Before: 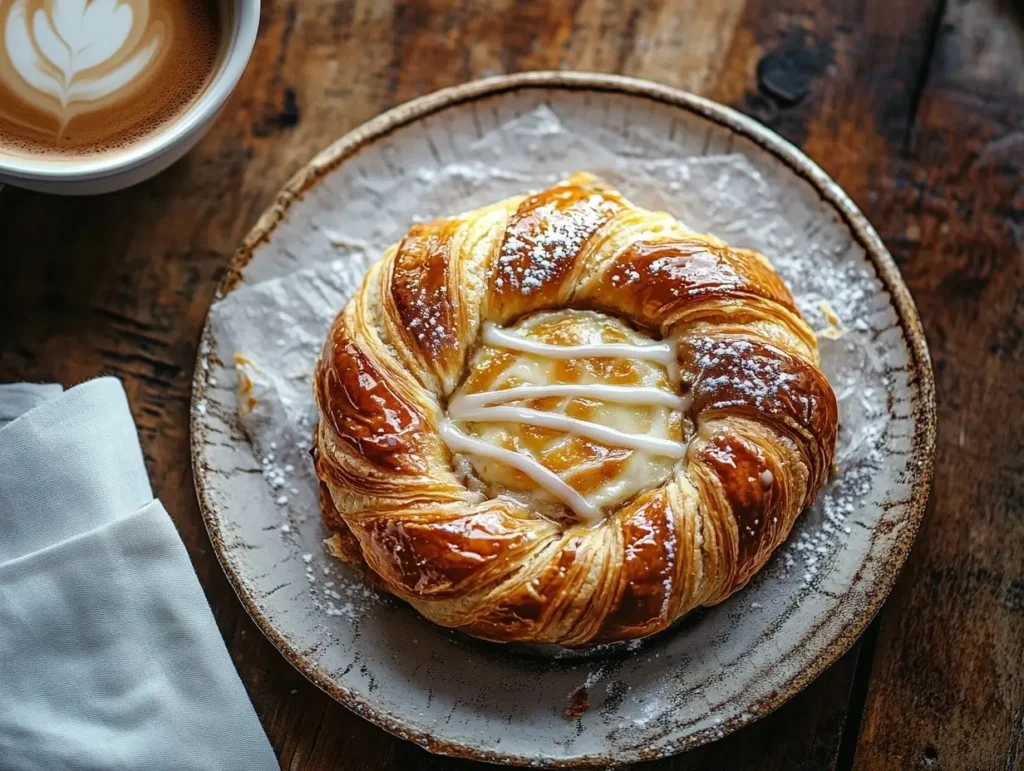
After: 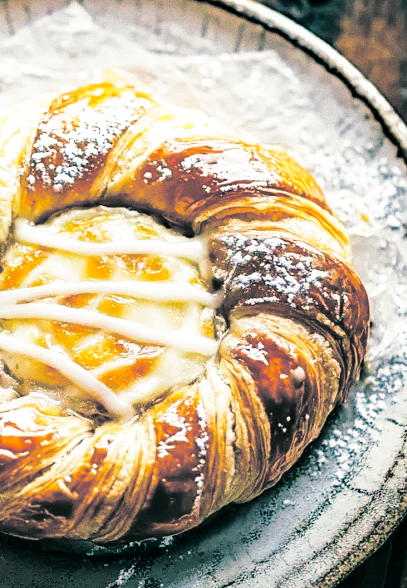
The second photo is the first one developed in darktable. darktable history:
crop: left 45.721%, top 13.393%, right 14.118%, bottom 10.01%
split-toning: shadows › hue 186.43°, highlights › hue 49.29°, compress 30.29%
base curve: curves: ch0 [(0, 0) (0.028, 0.03) (0.105, 0.232) (0.387, 0.748) (0.754, 0.968) (1, 1)], fusion 1, exposure shift 0.576, preserve colors none
grain: coarseness 0.47 ISO
